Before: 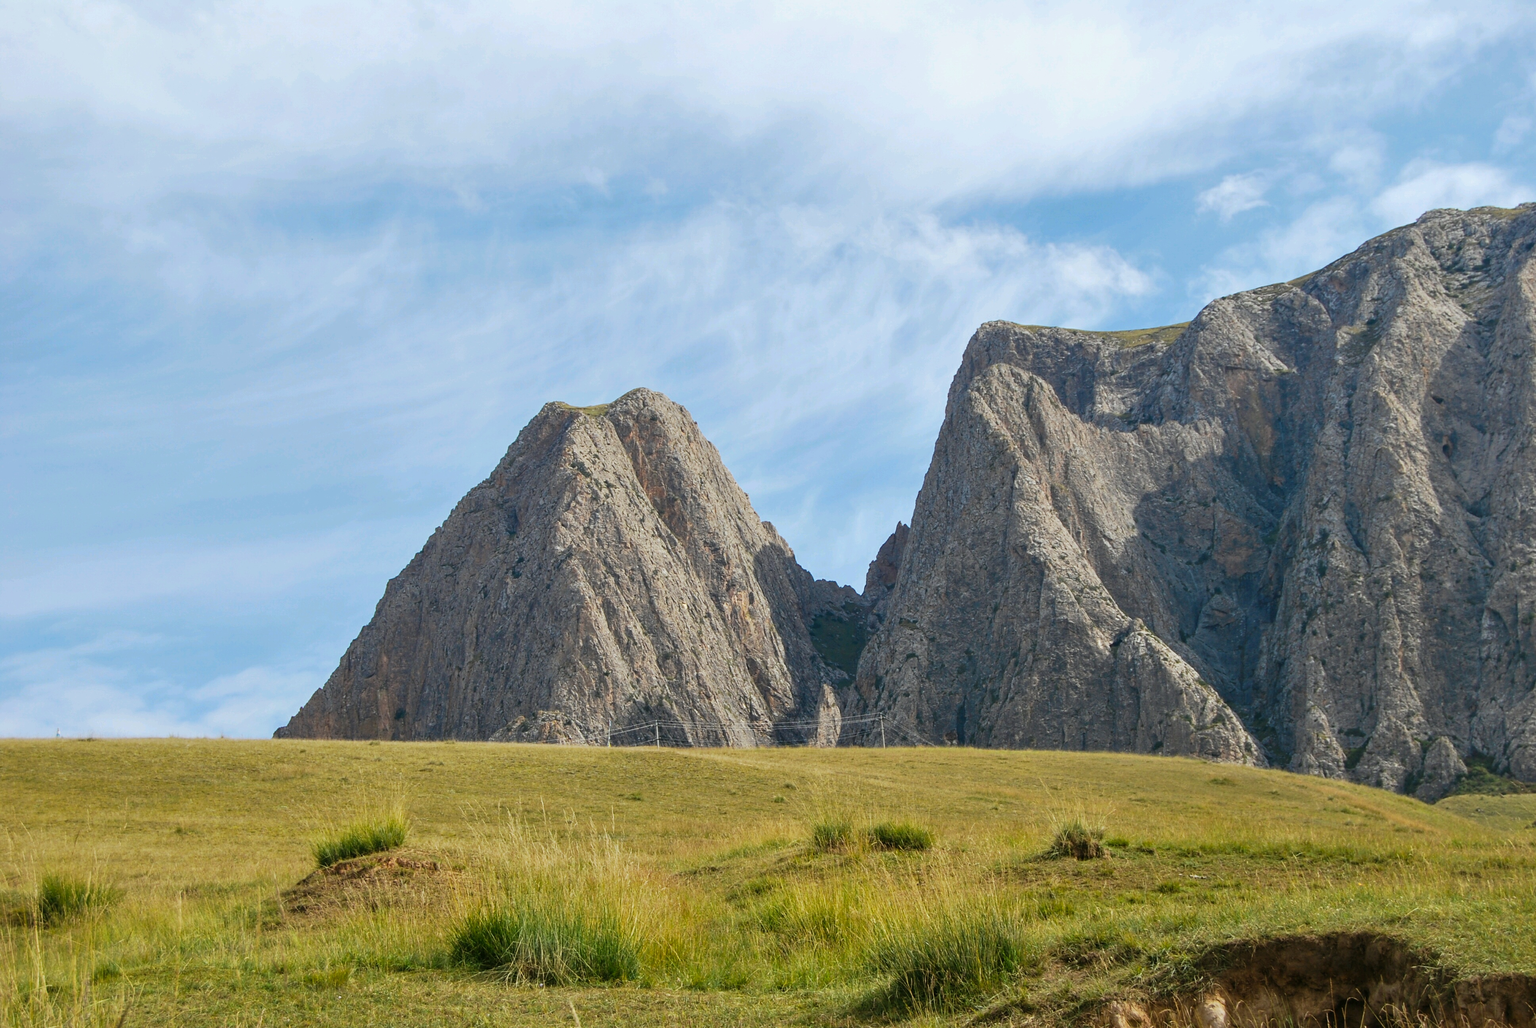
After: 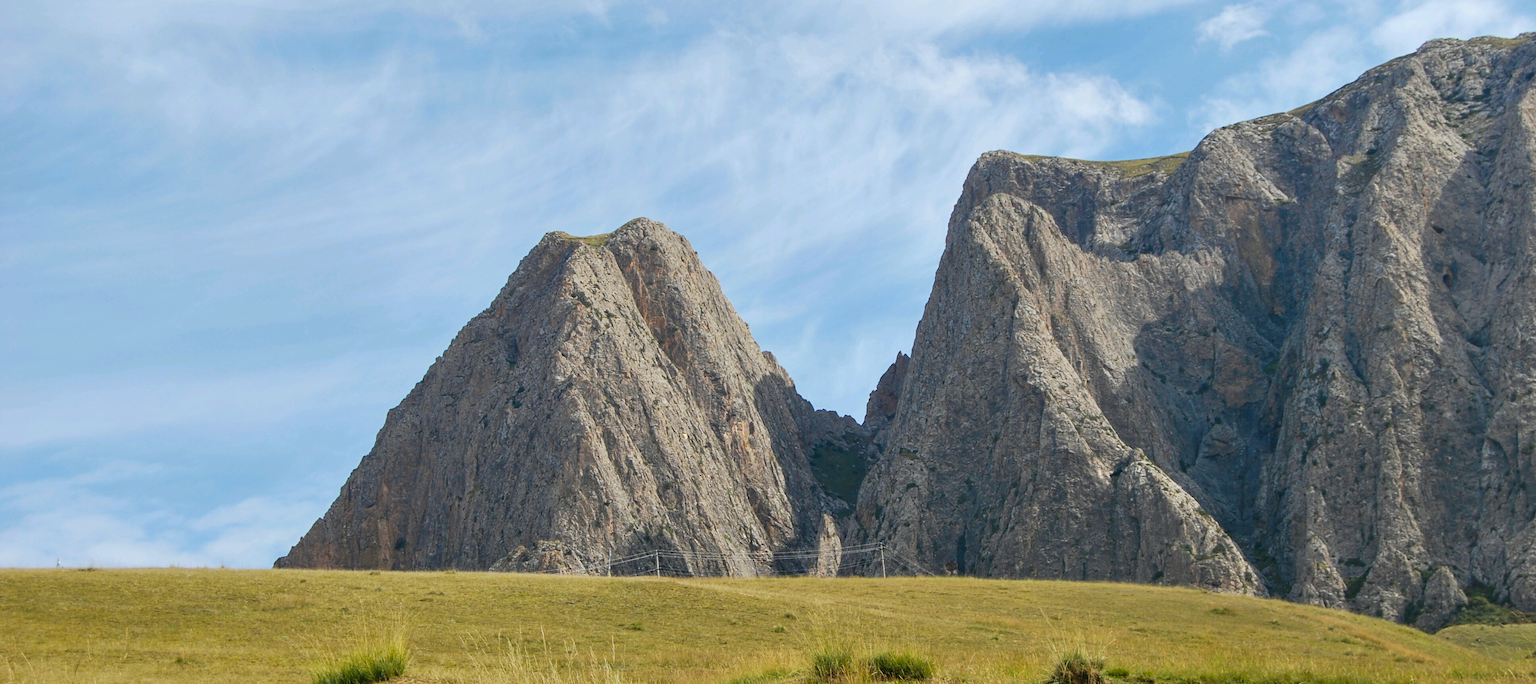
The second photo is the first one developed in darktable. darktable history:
crop: top 16.611%, bottom 16.774%
